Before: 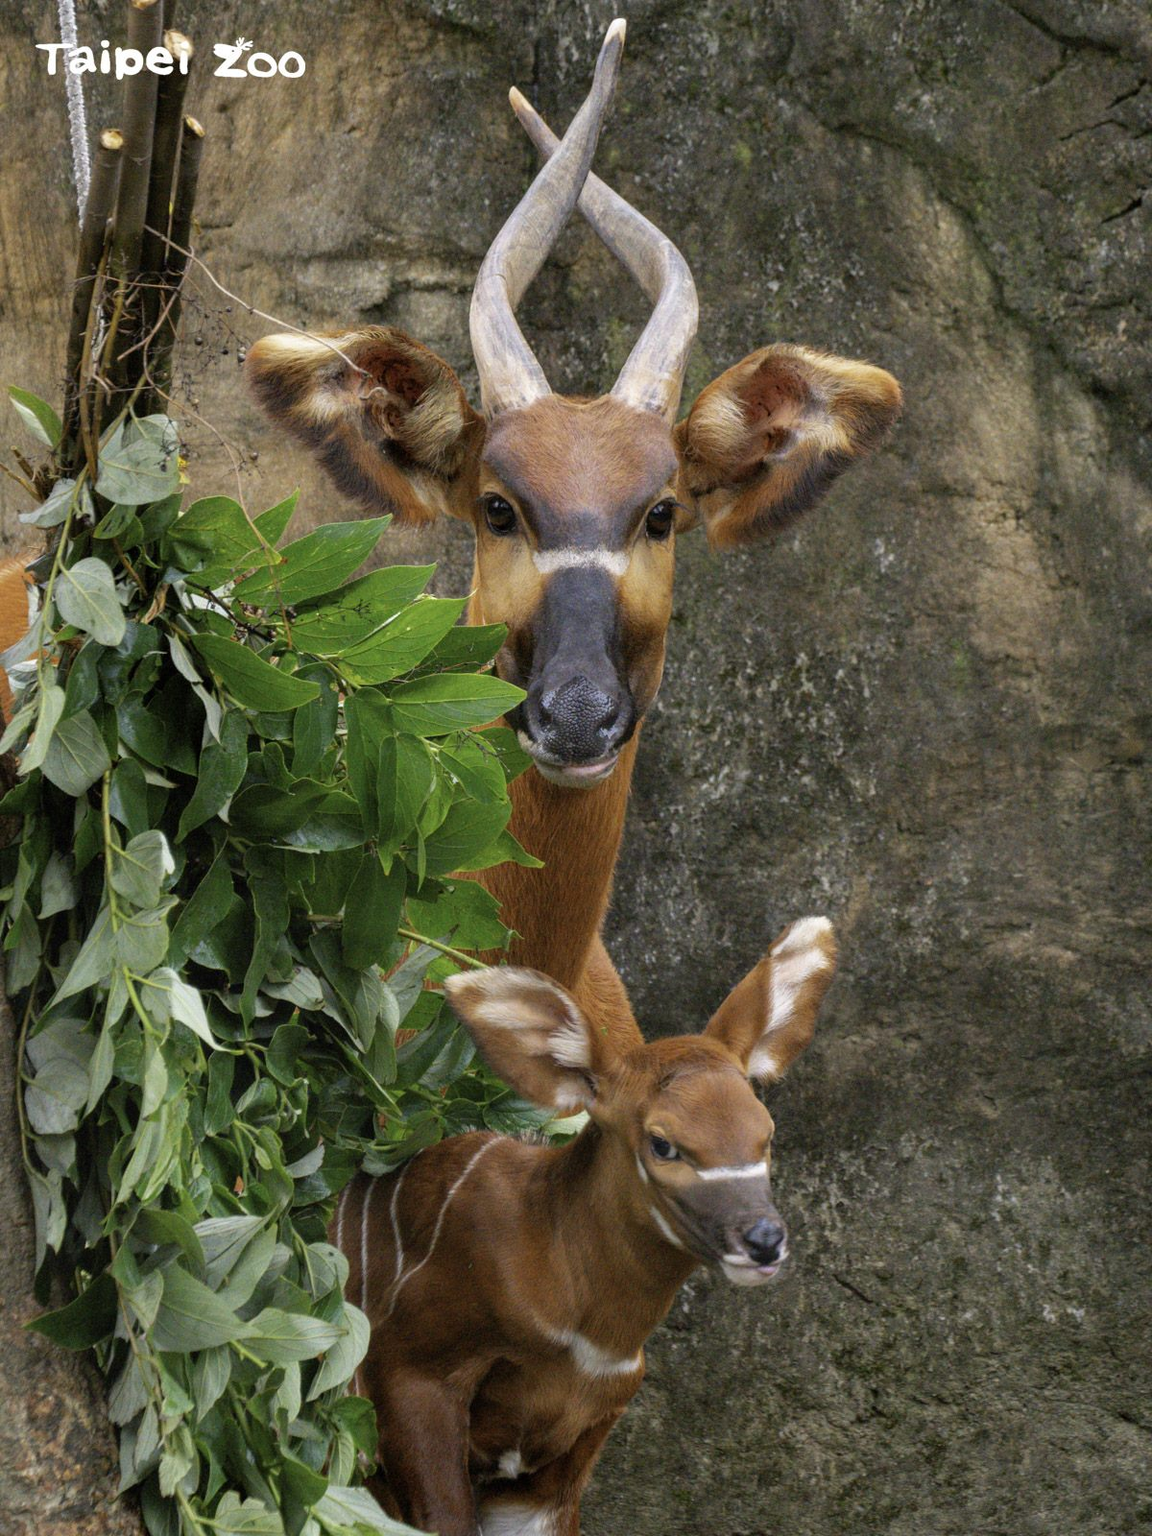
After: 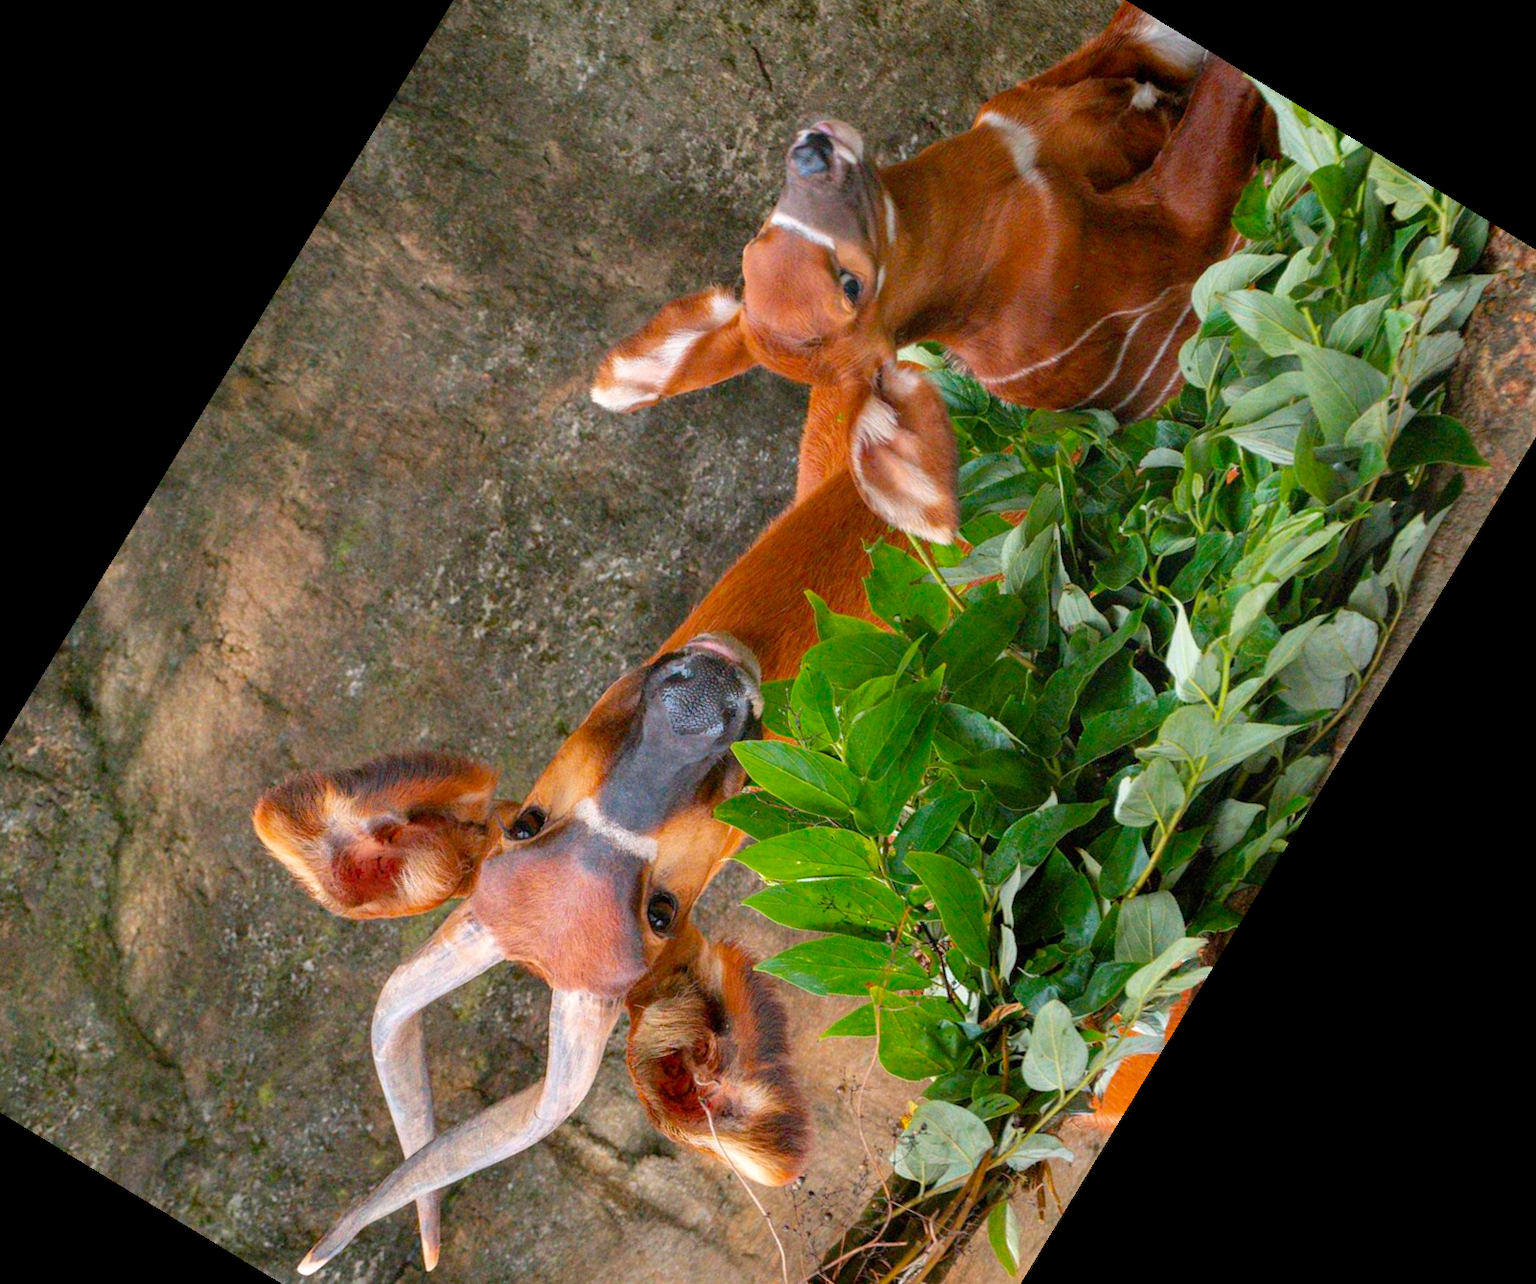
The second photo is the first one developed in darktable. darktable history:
color balance rgb: linear chroma grading › global chroma 10%, perceptual saturation grading › global saturation 5%, perceptual brilliance grading › global brilliance 4%, global vibrance 7%, saturation formula JzAzBz (2021)
crop and rotate: angle 148.68°, left 9.111%, top 15.603%, right 4.588%, bottom 17.041%
